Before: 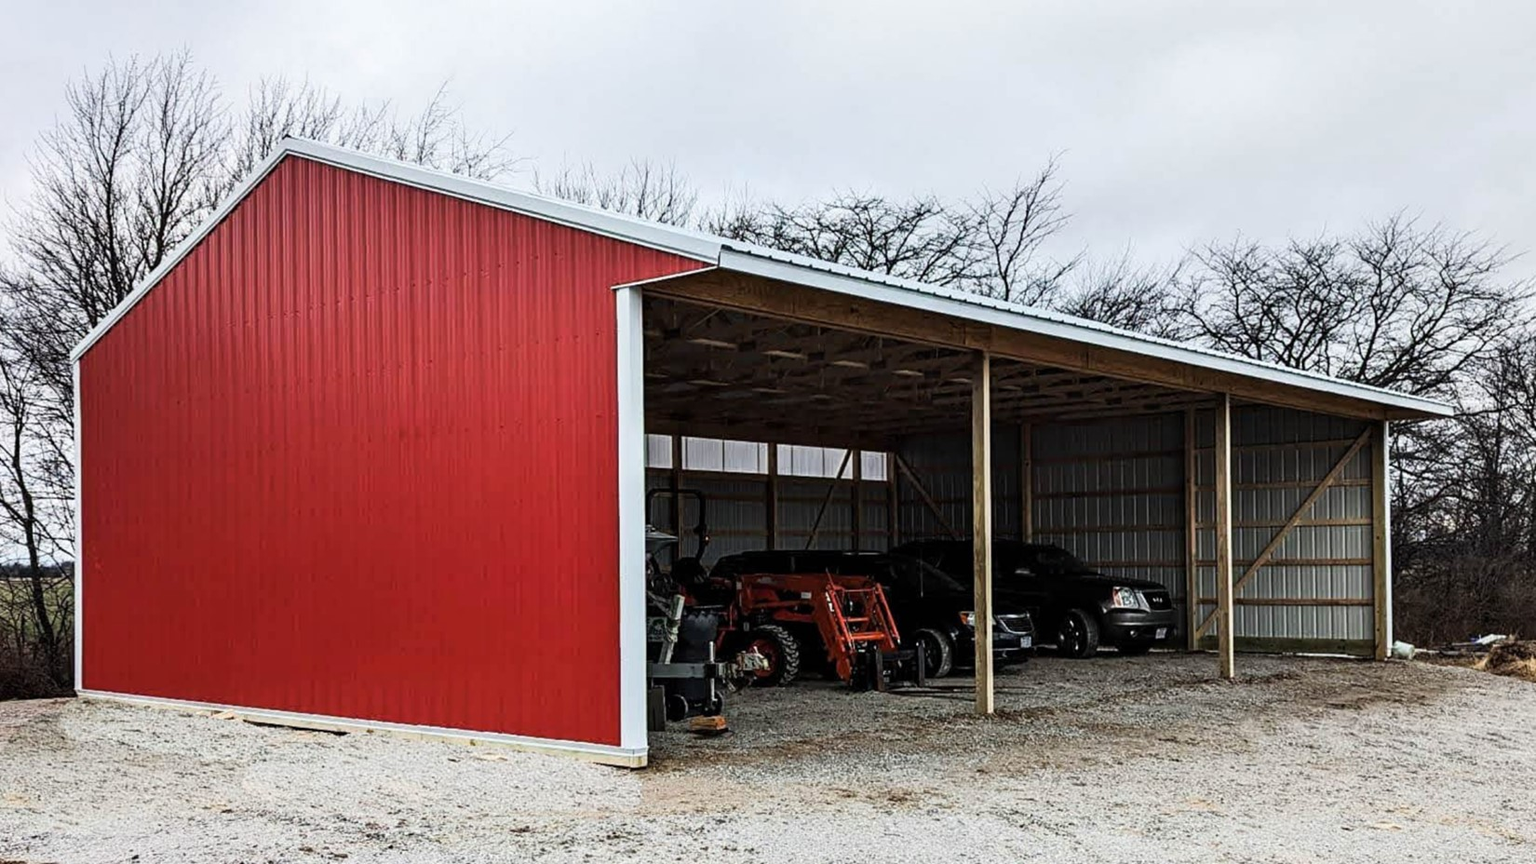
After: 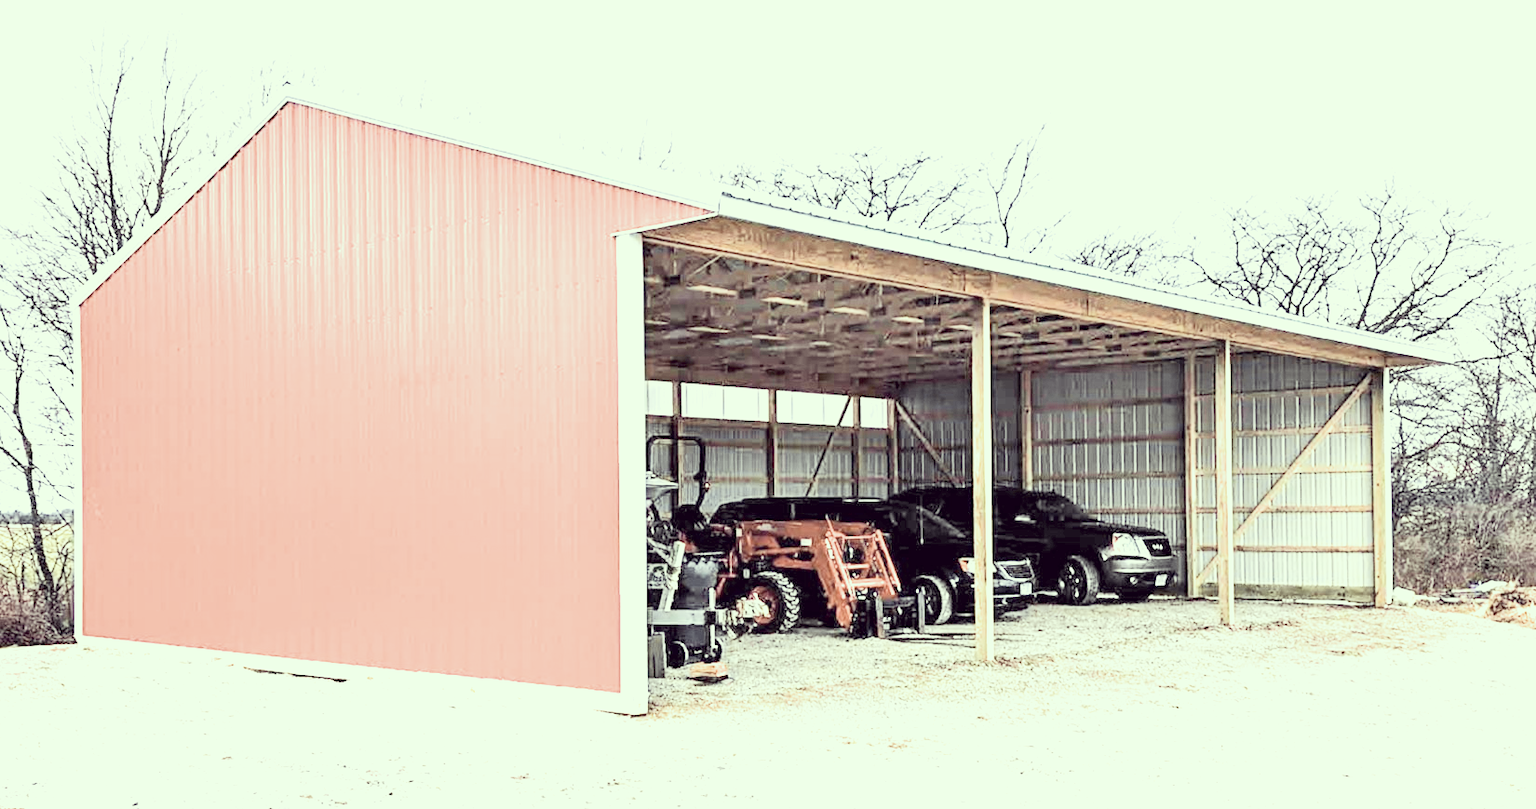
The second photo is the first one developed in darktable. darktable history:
exposure: black level correction 0, exposure 4 EV, compensate exposure bias true, compensate highlight preservation false
crop and rotate: top 6.25%
tone curve: curves: ch0 [(0, 0.006) (0.037, 0.022) (0.123, 0.105) (0.19, 0.173) (0.277, 0.279) (0.474, 0.517) (0.597, 0.662) (0.687, 0.774) (0.855, 0.891) (1, 0.982)]; ch1 [(0, 0) (0.243, 0.245) (0.422, 0.415) (0.493, 0.498) (0.508, 0.503) (0.531, 0.55) (0.551, 0.582) (0.626, 0.672) (0.694, 0.732) (1, 1)]; ch2 [(0, 0) (0.249, 0.216) (0.356, 0.329) (0.424, 0.442) (0.476, 0.477) (0.498, 0.503) (0.517, 0.524) (0.532, 0.547) (0.562, 0.592) (0.614, 0.657) (0.706, 0.748) (0.808, 0.809) (0.991, 0.968)], color space Lab, independent channels, preserve colors none
color correction: highlights a* -20.17, highlights b* 20.27, shadows a* 20.03, shadows b* -20.46, saturation 0.43
filmic rgb: black relative exposure -7.65 EV, white relative exposure 4.56 EV, hardness 3.61
